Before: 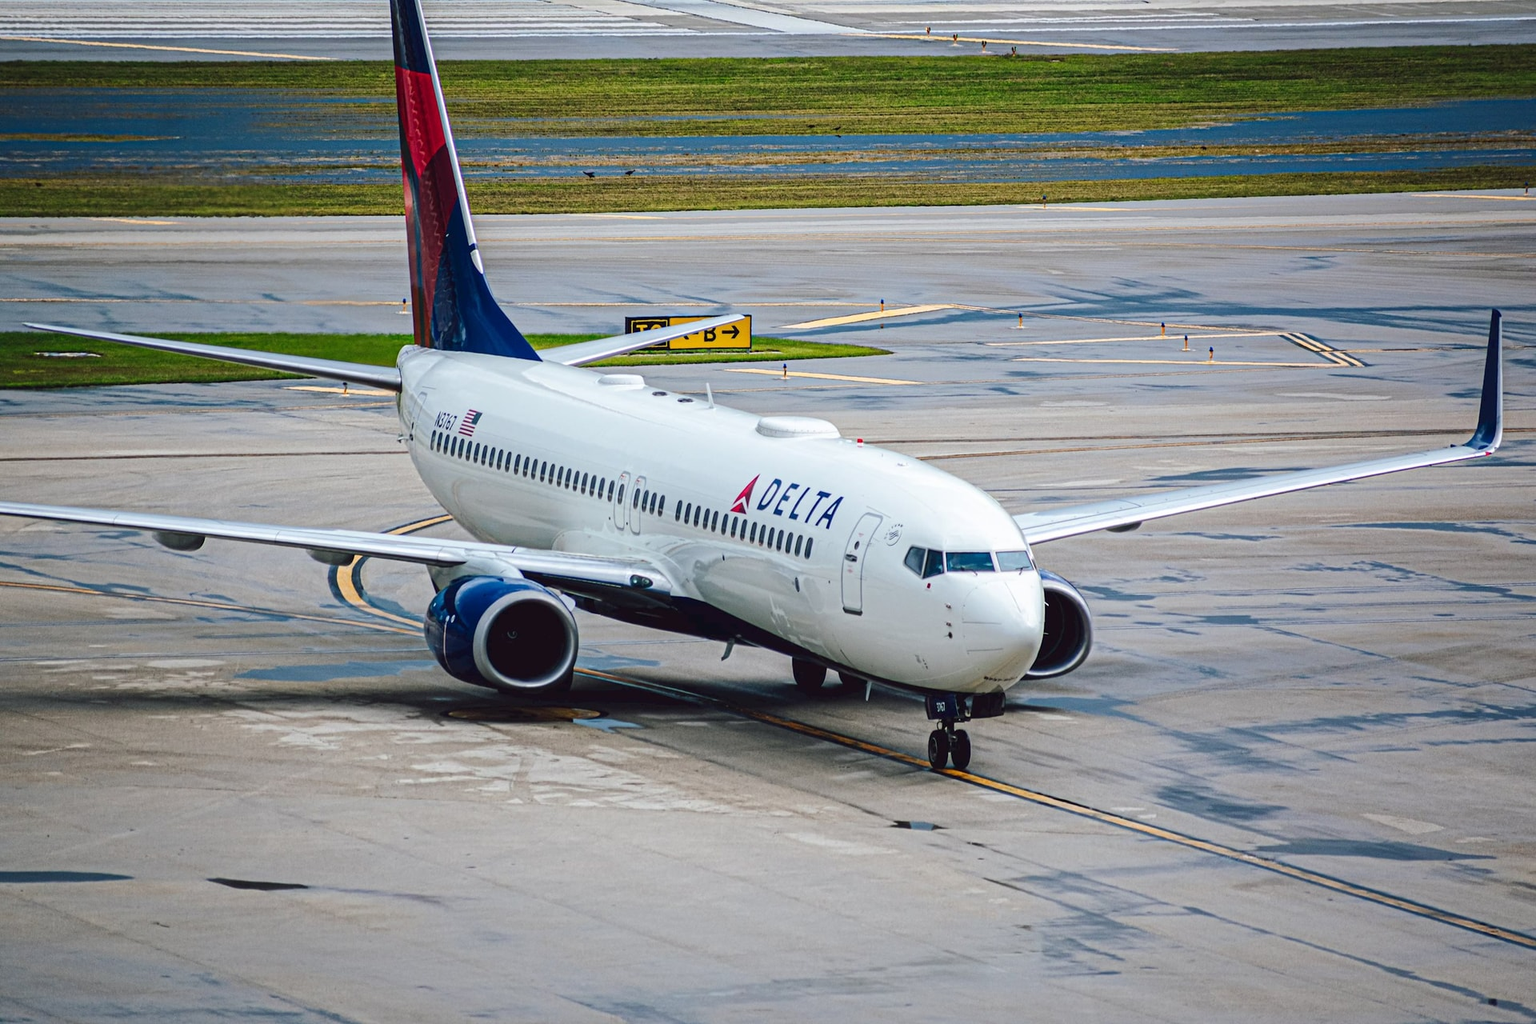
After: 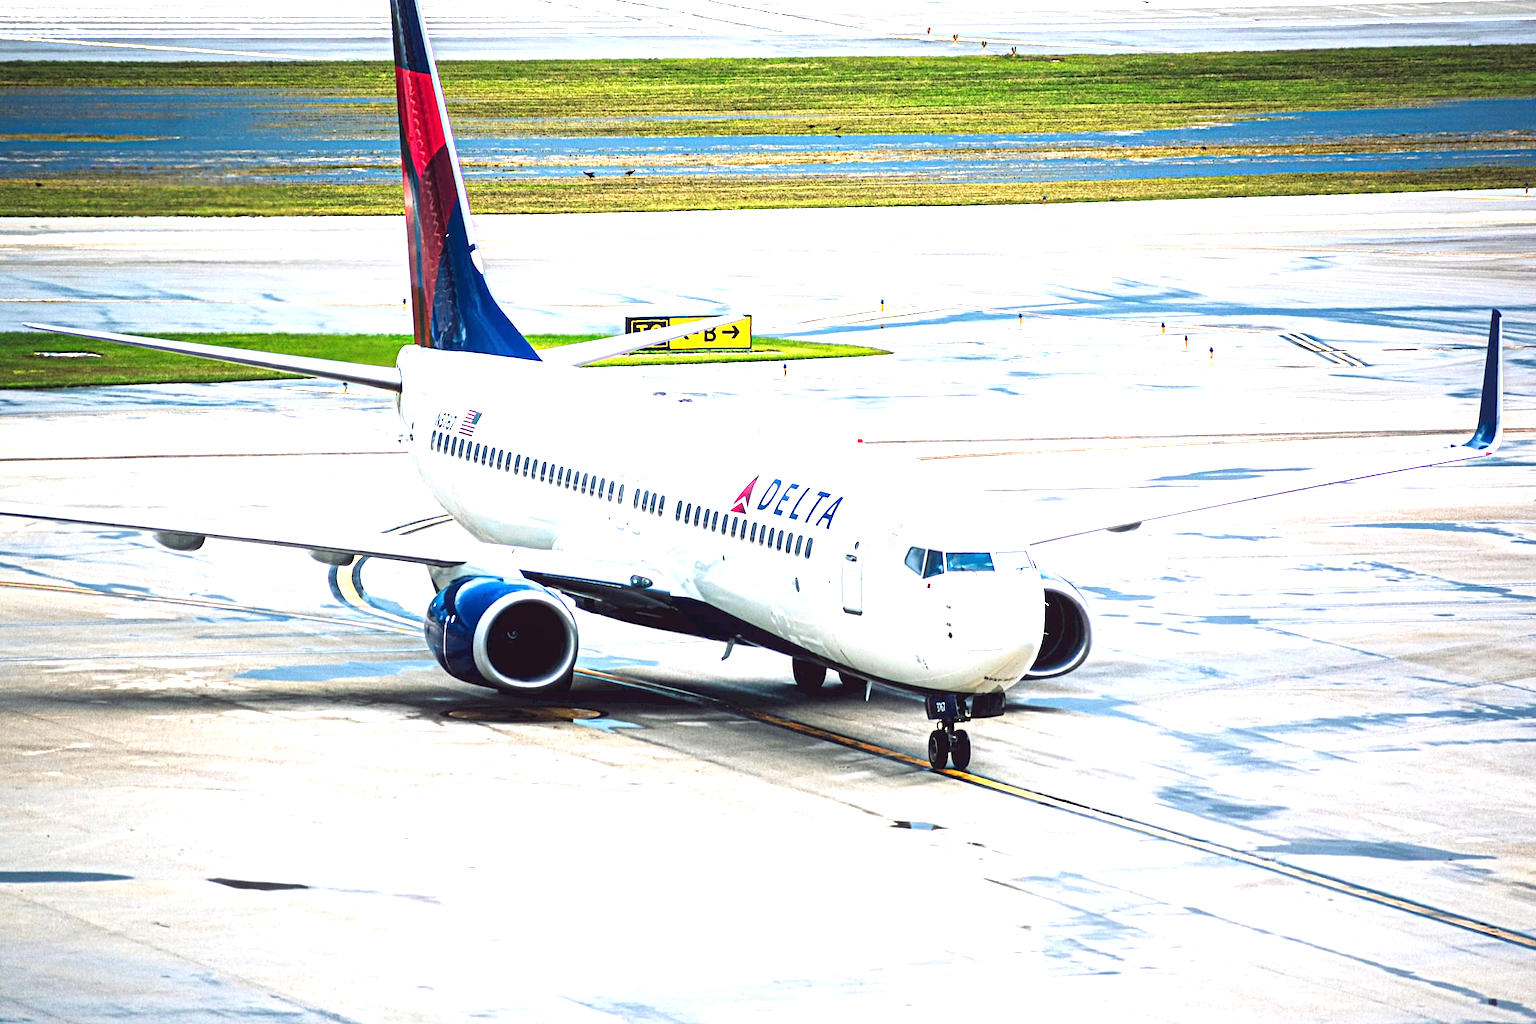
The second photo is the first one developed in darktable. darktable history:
tone equalizer: -8 EV -0.744 EV, -7 EV -0.724 EV, -6 EV -0.599 EV, -5 EV -0.425 EV, -3 EV 0.375 EV, -2 EV 0.6 EV, -1 EV 0.677 EV, +0 EV 0.759 EV
exposure: exposure 1 EV, compensate highlight preservation false
